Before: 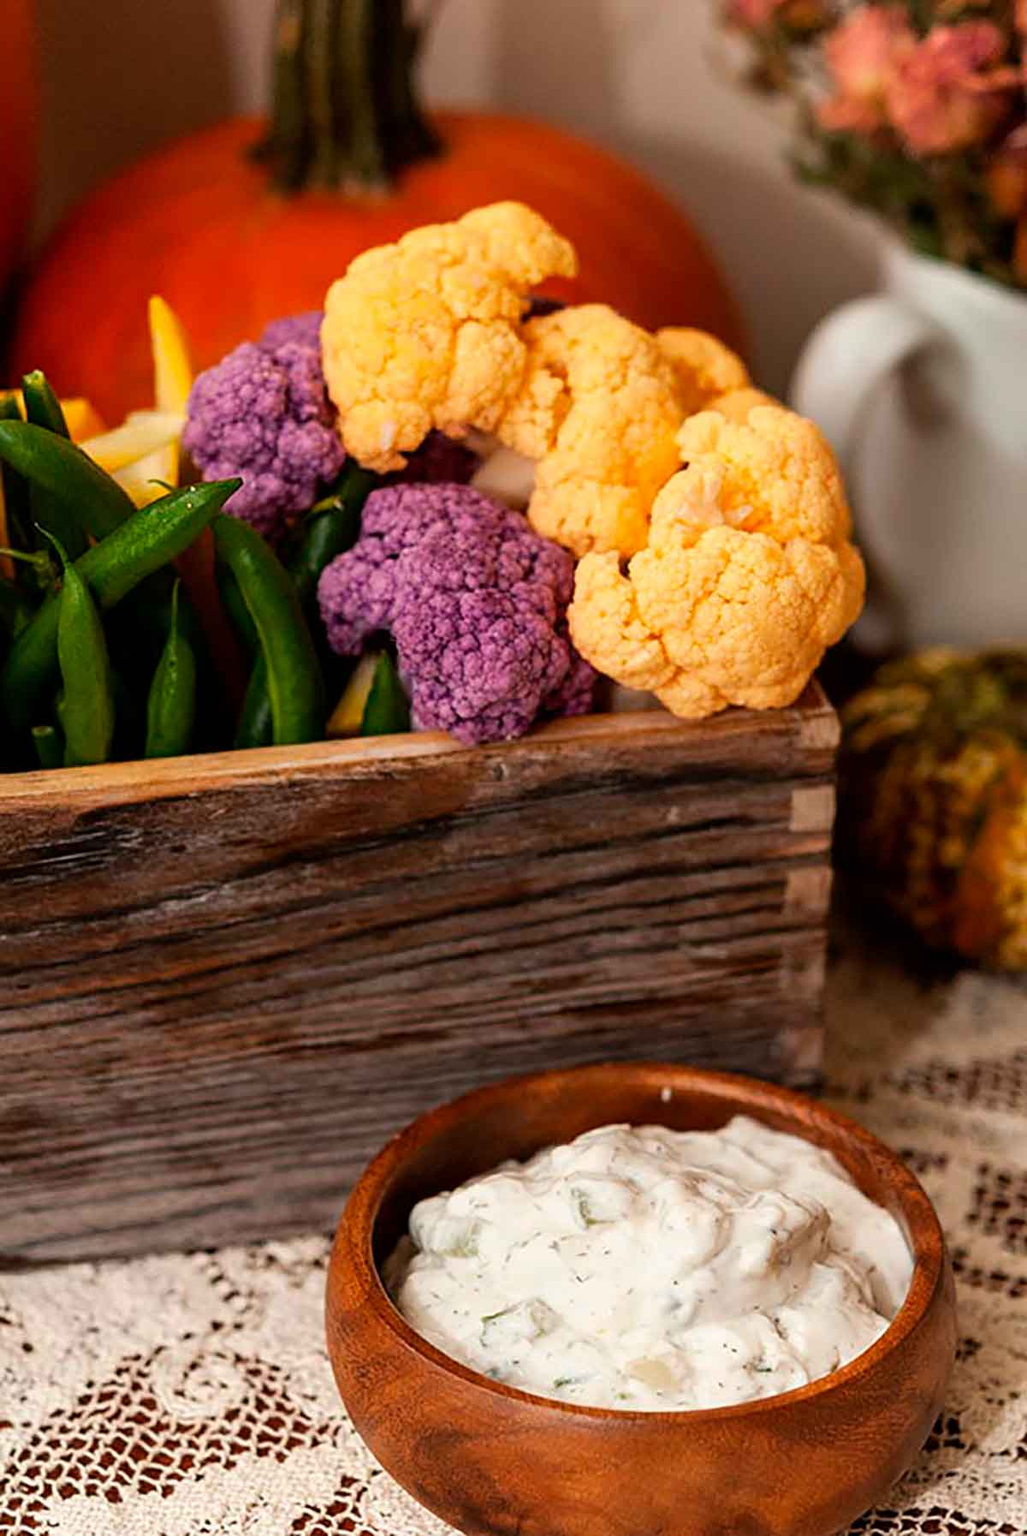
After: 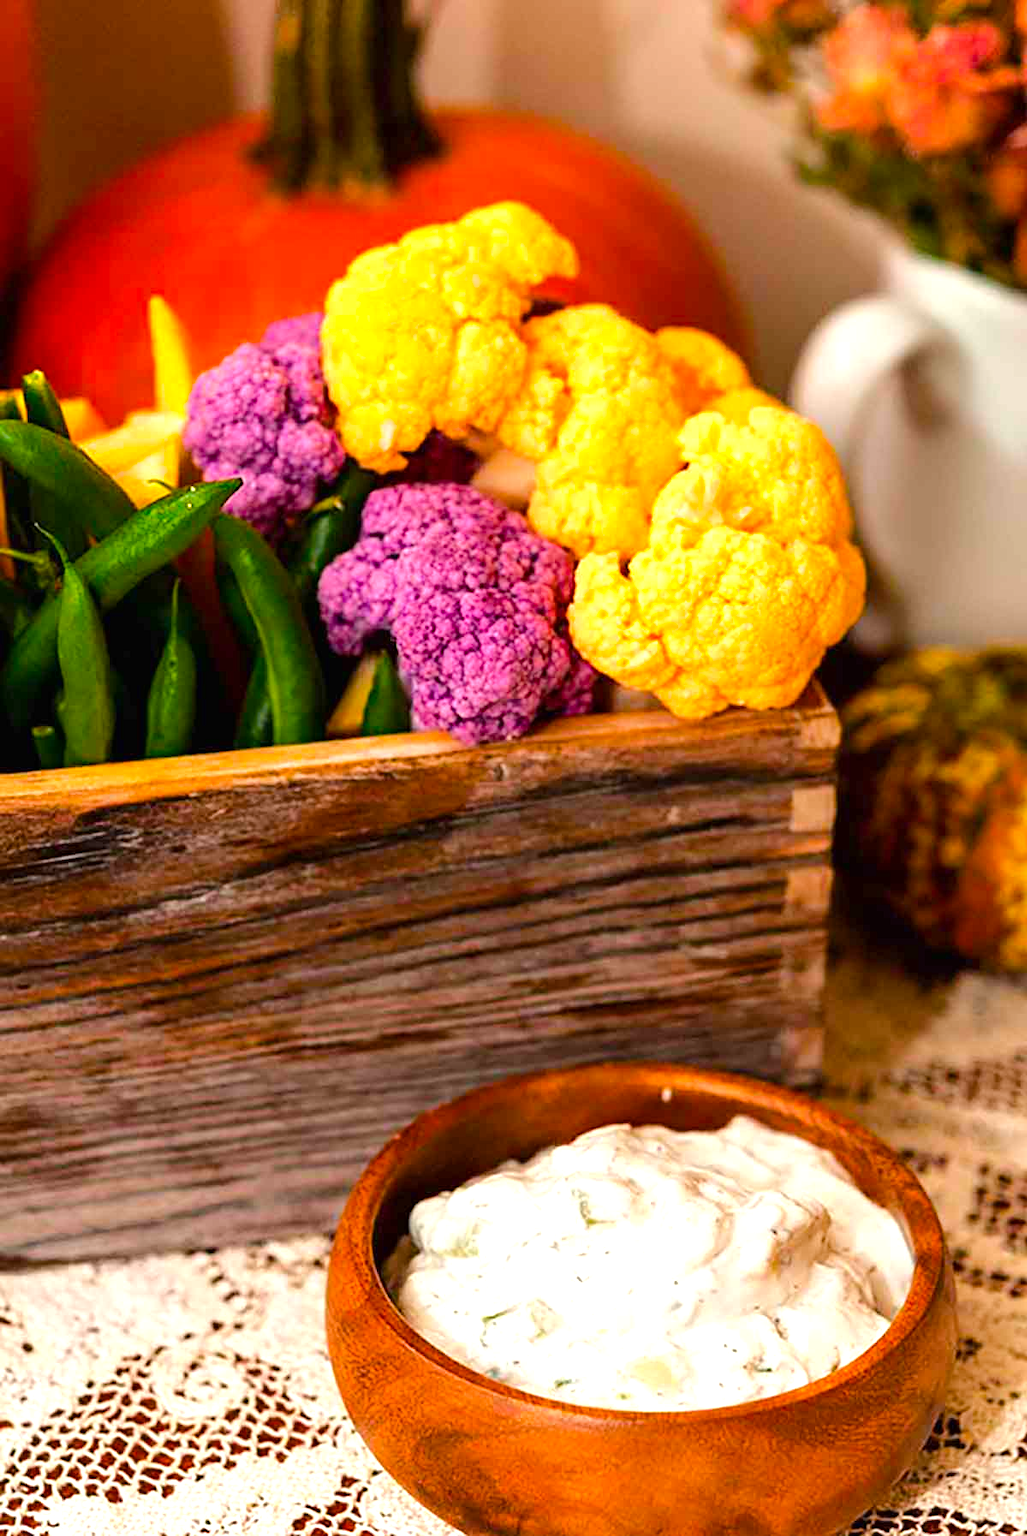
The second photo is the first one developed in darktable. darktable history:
color balance rgb: perceptual saturation grading › global saturation 25%, perceptual brilliance grading › mid-tones 10%, perceptual brilliance grading › shadows 15%, global vibrance 20%
exposure: black level correction 0, exposure 0.7 EV, compensate exposure bias true, compensate highlight preservation false
